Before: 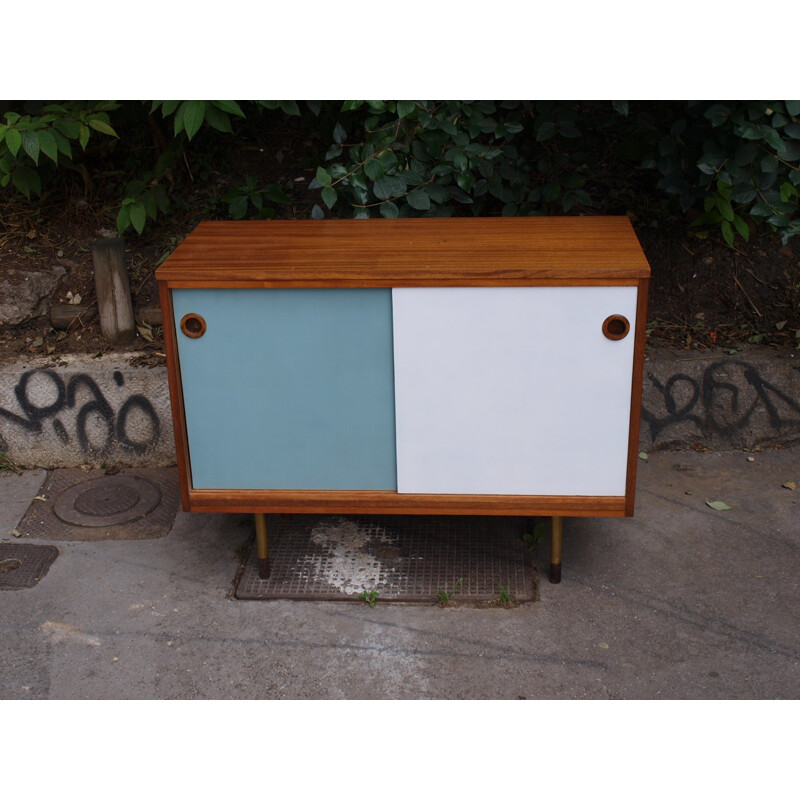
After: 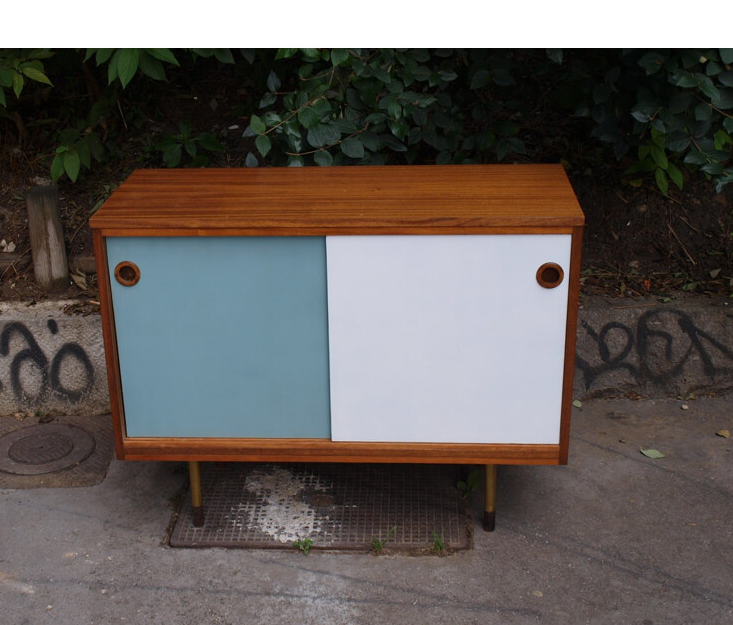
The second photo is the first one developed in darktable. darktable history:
crop: left 8.272%, top 6.529%, bottom 15.297%
